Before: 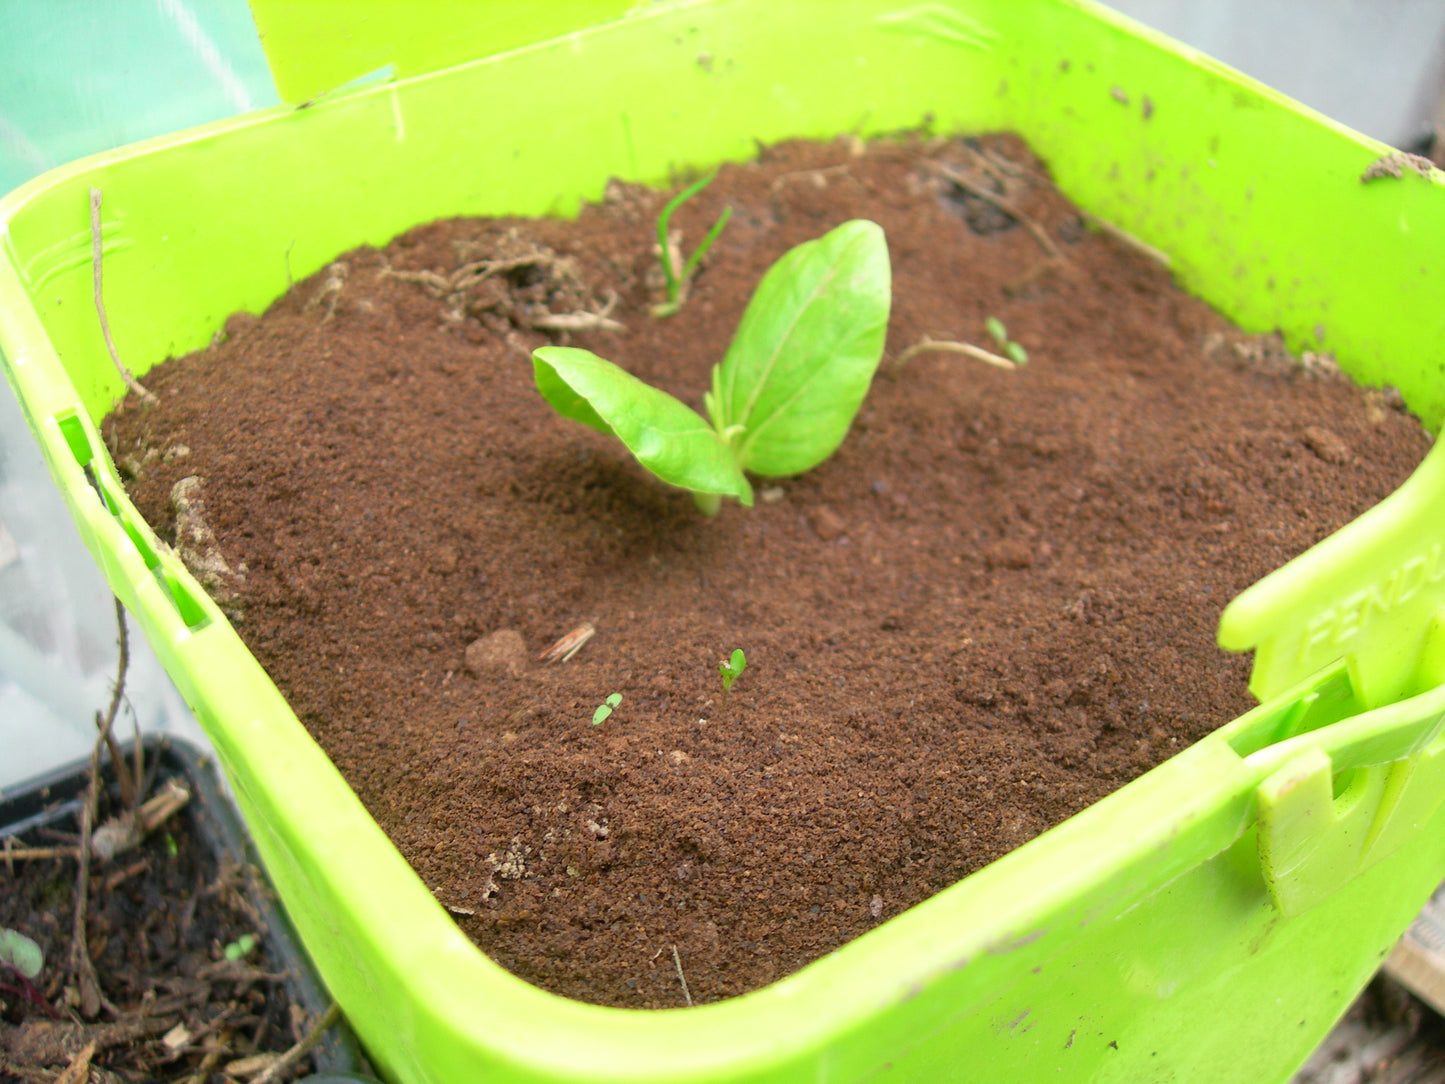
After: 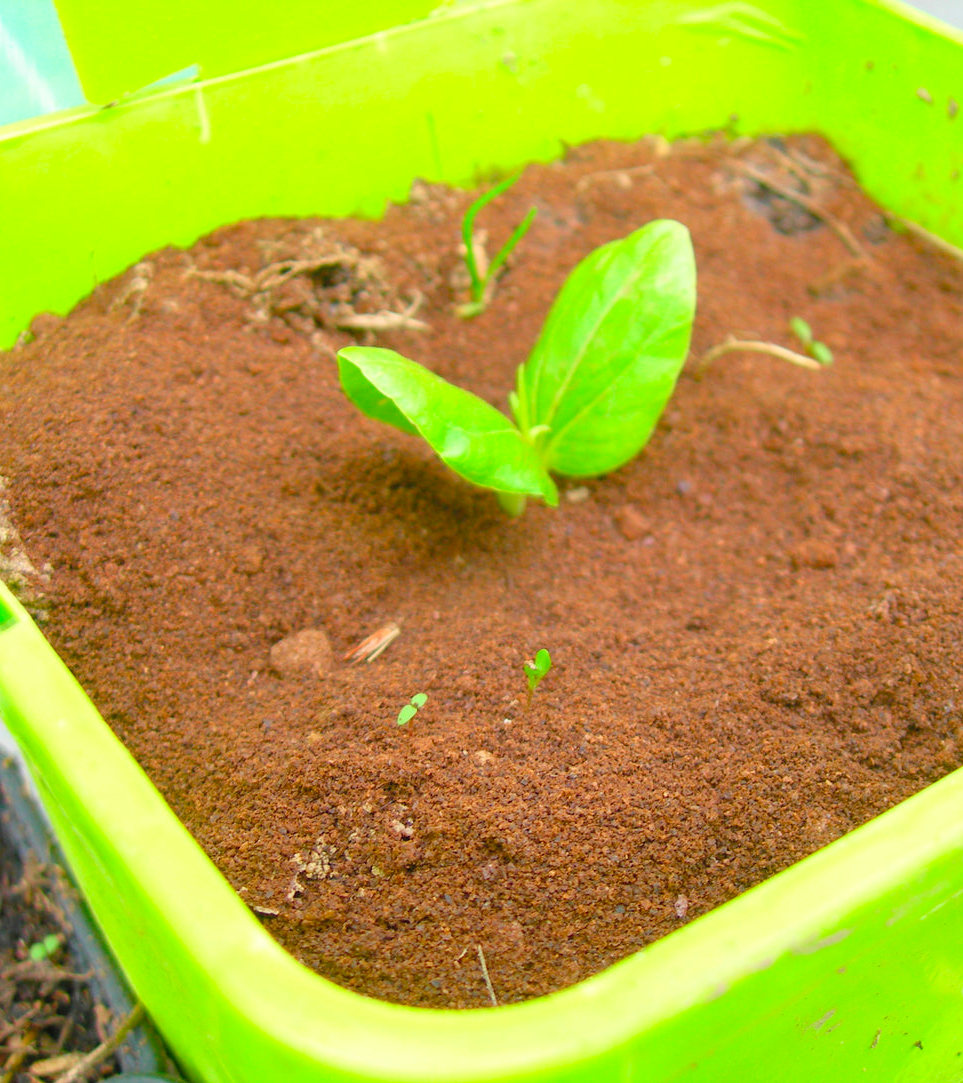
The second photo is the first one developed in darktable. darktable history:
color balance rgb: perceptual saturation grading › global saturation 20%, perceptual saturation grading › highlights -25%, perceptual saturation grading › shadows 25%
crop and rotate: left 13.537%, right 19.796%
contrast brightness saturation: contrast 0.07, brightness 0.18, saturation 0.4
